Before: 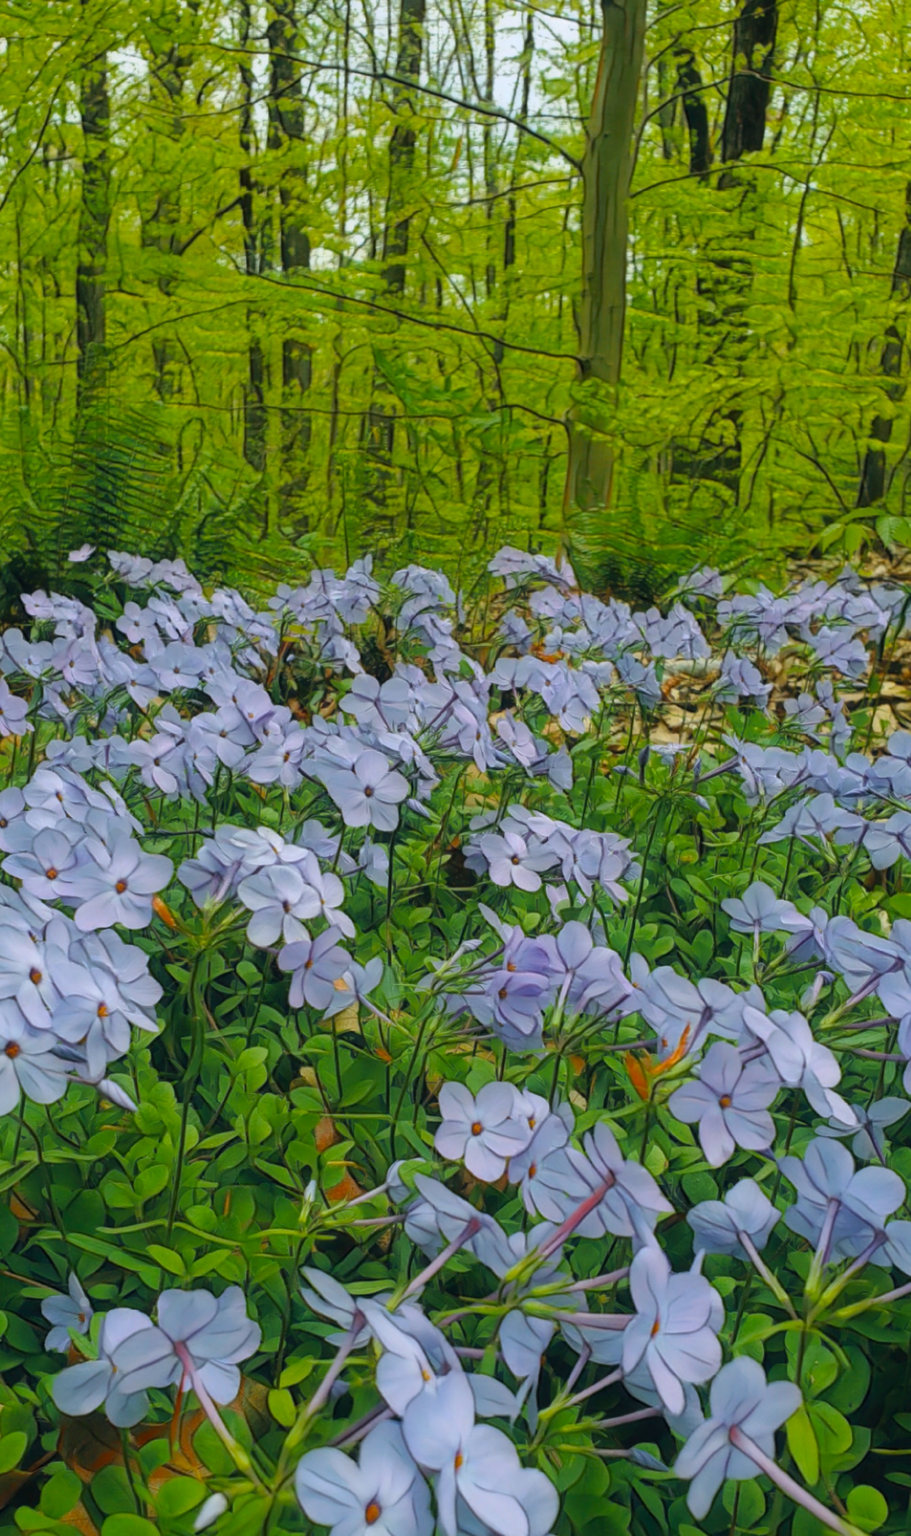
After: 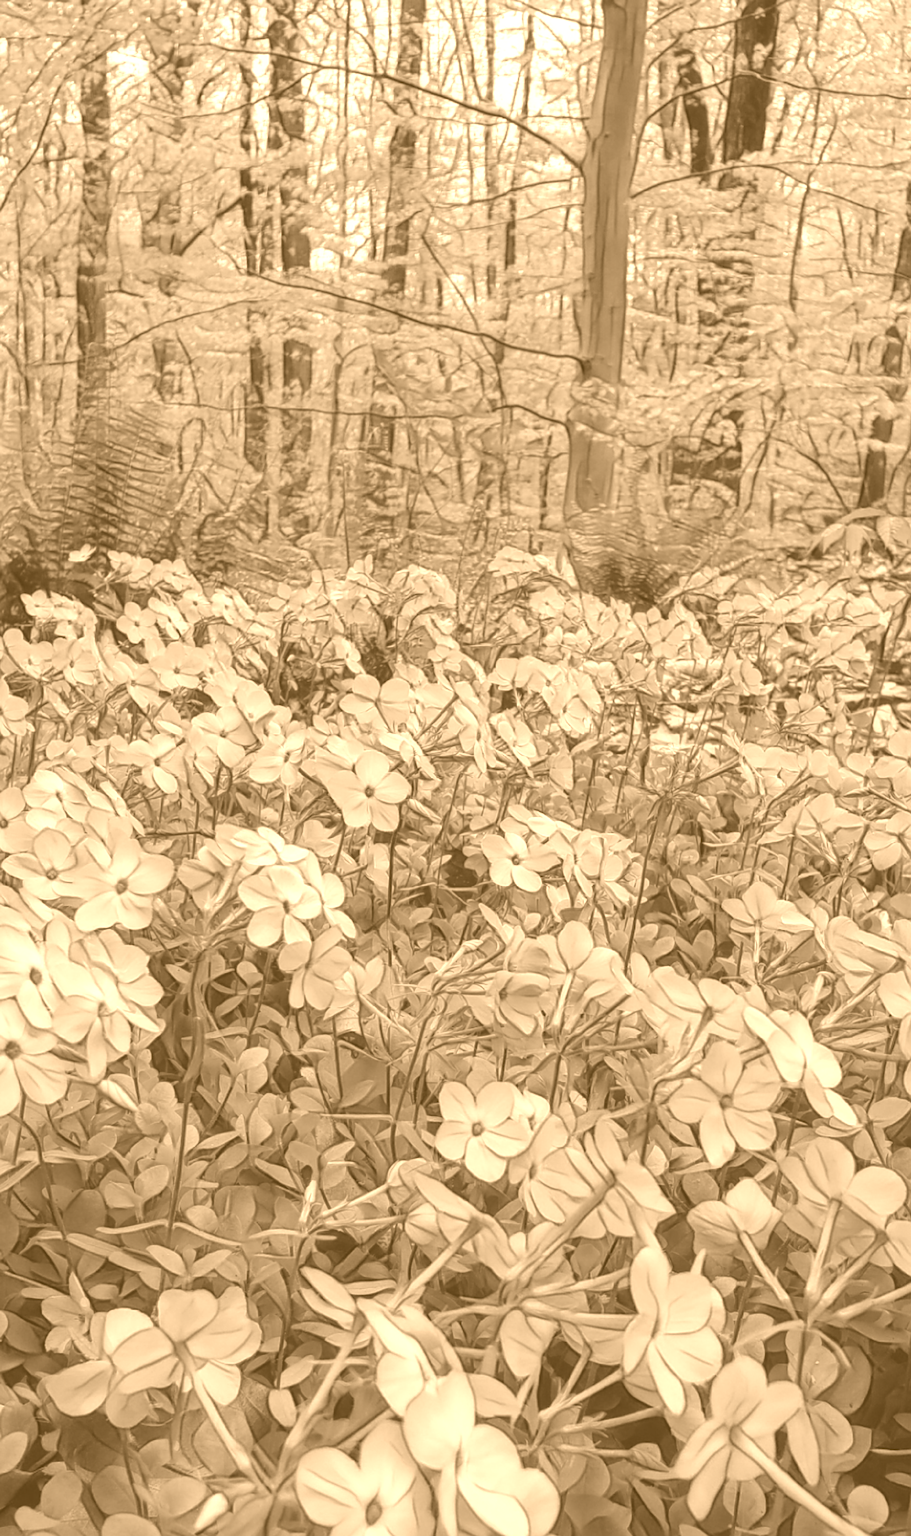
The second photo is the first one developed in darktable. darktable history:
sharpen: on, module defaults
local contrast: detail 110%
colorize: hue 28.8°, source mix 100%
